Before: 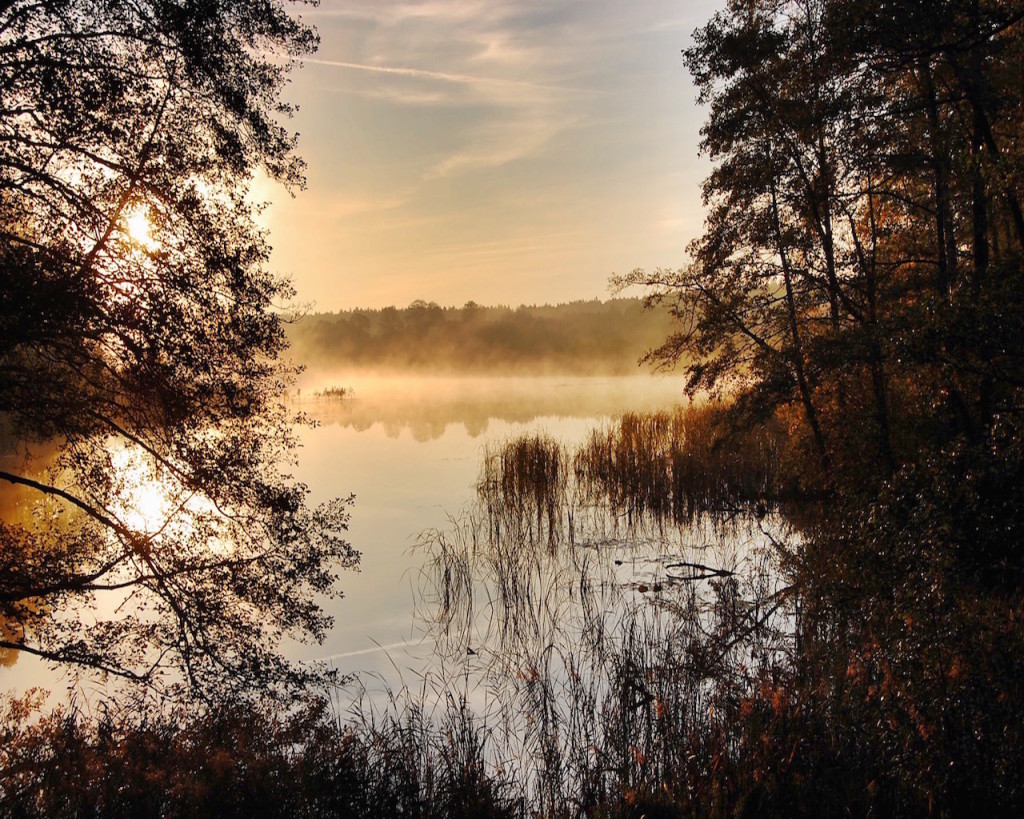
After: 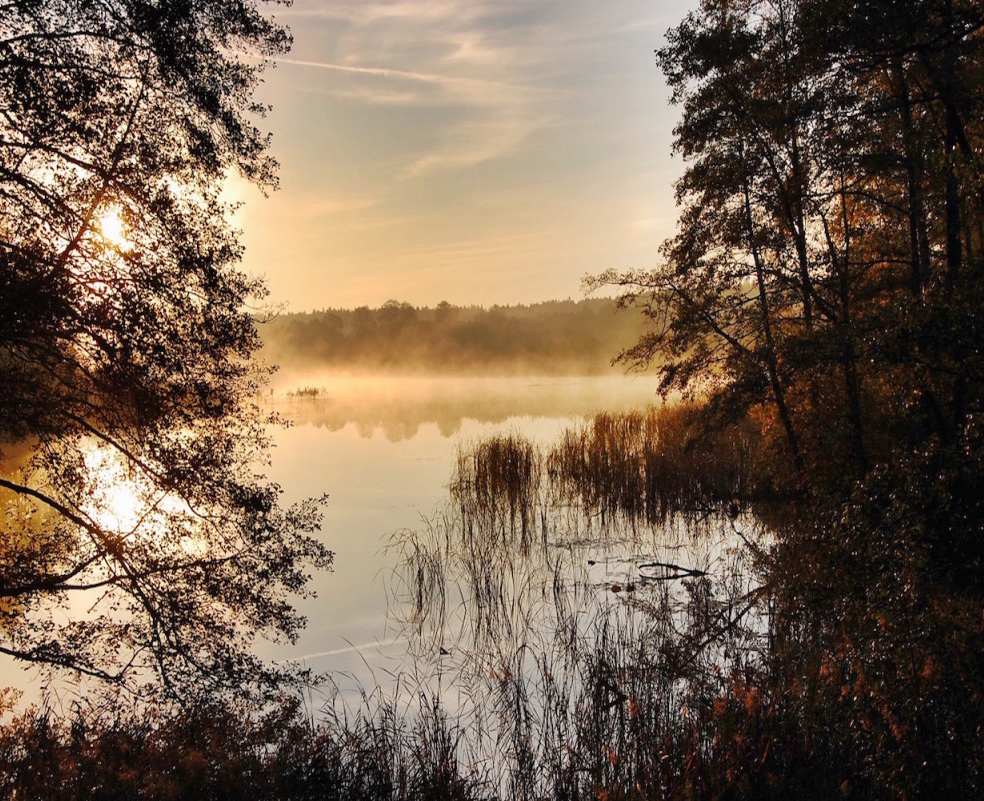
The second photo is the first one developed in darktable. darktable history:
crop and rotate: left 2.647%, right 1.18%, bottom 2.085%
color correction: highlights a* -0.16, highlights b* -0.093
